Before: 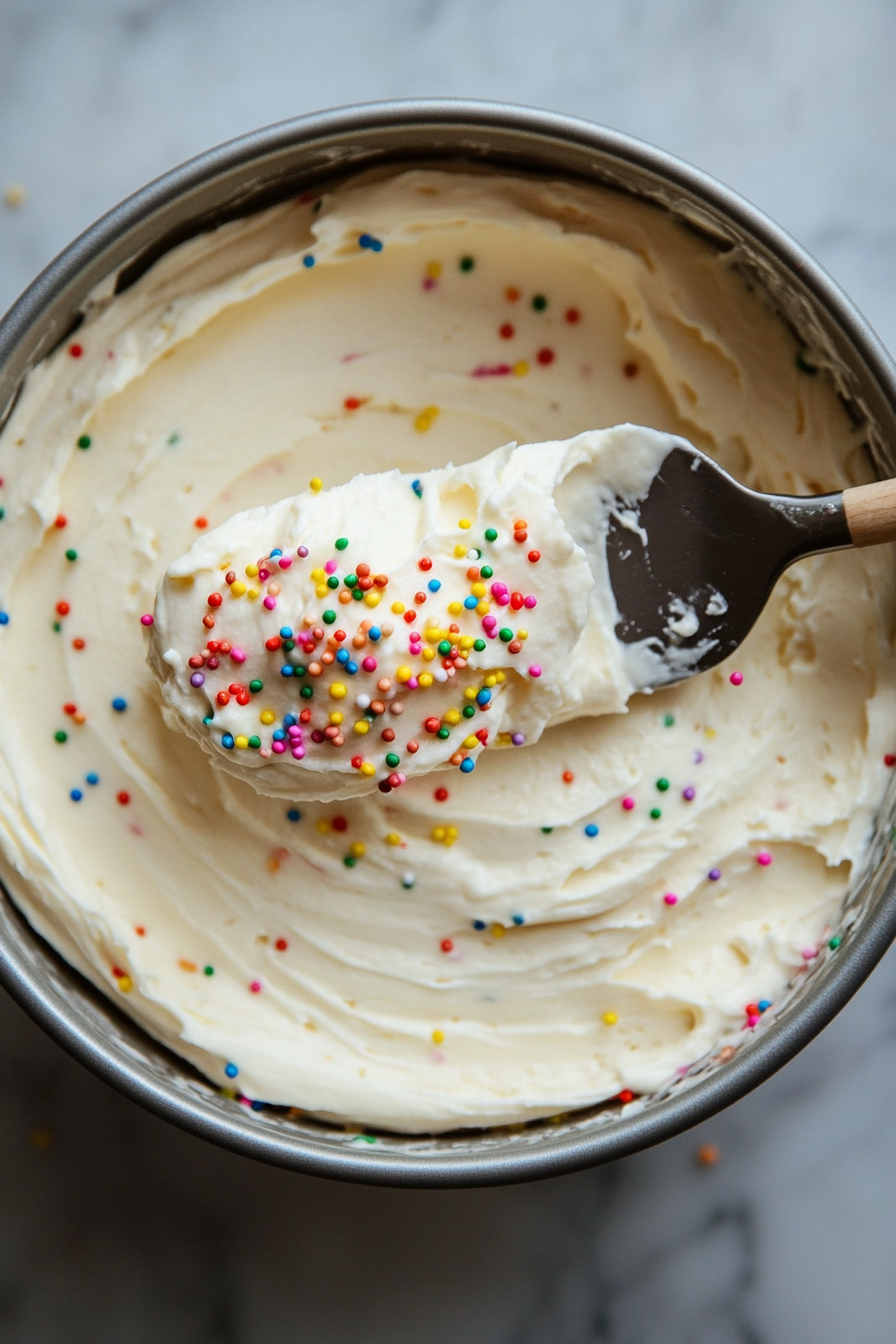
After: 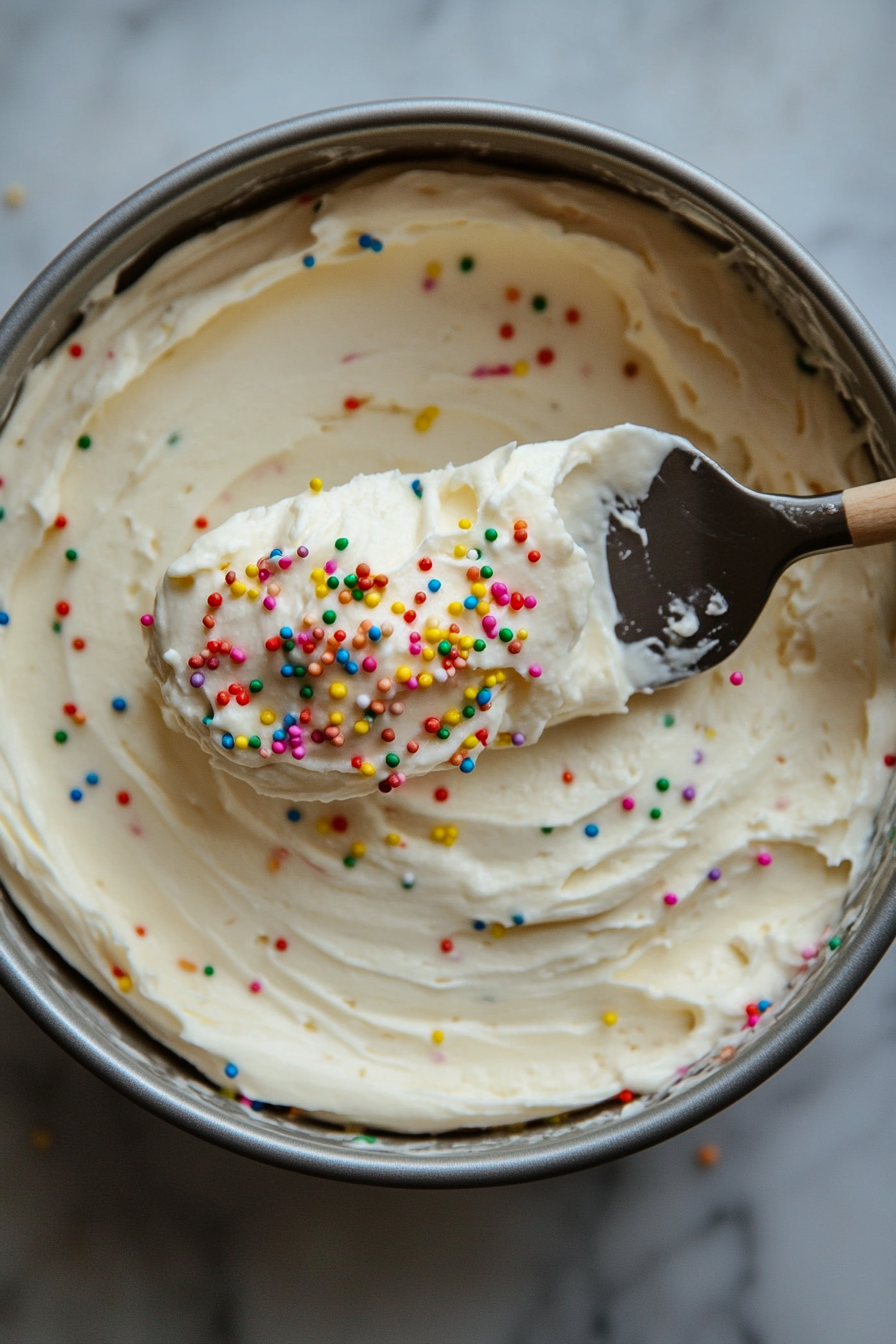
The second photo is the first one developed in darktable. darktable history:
base curve: curves: ch0 [(0, 0) (0.74, 0.67) (1, 1)], preserve colors none
shadows and highlights: low approximation 0.01, soften with gaussian
